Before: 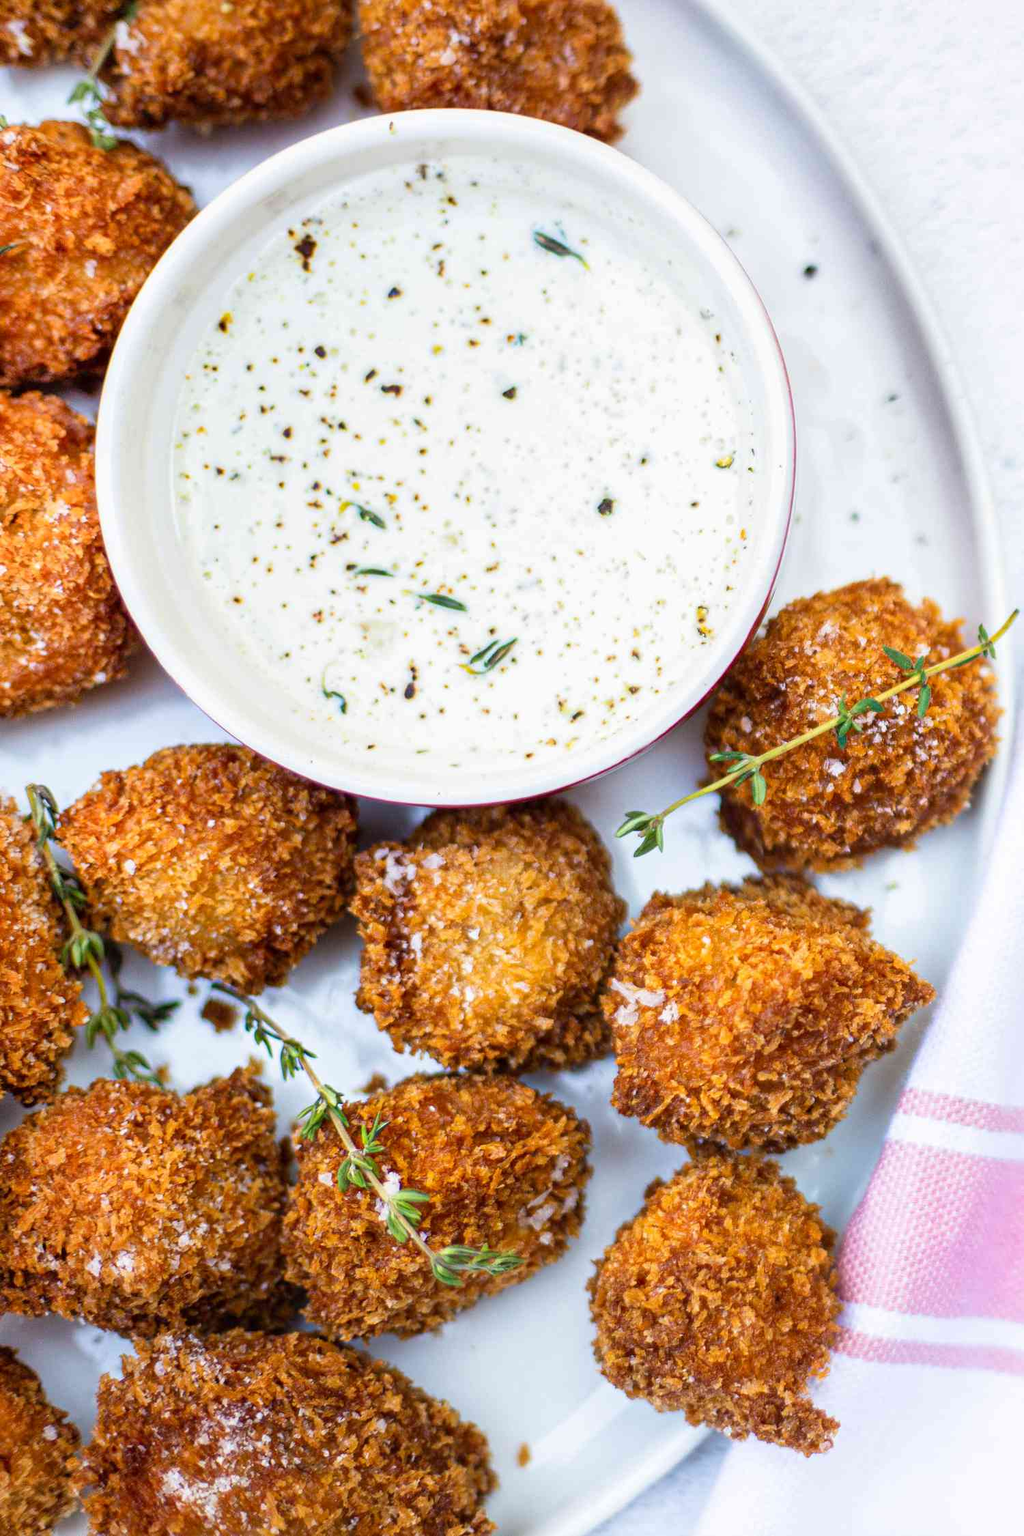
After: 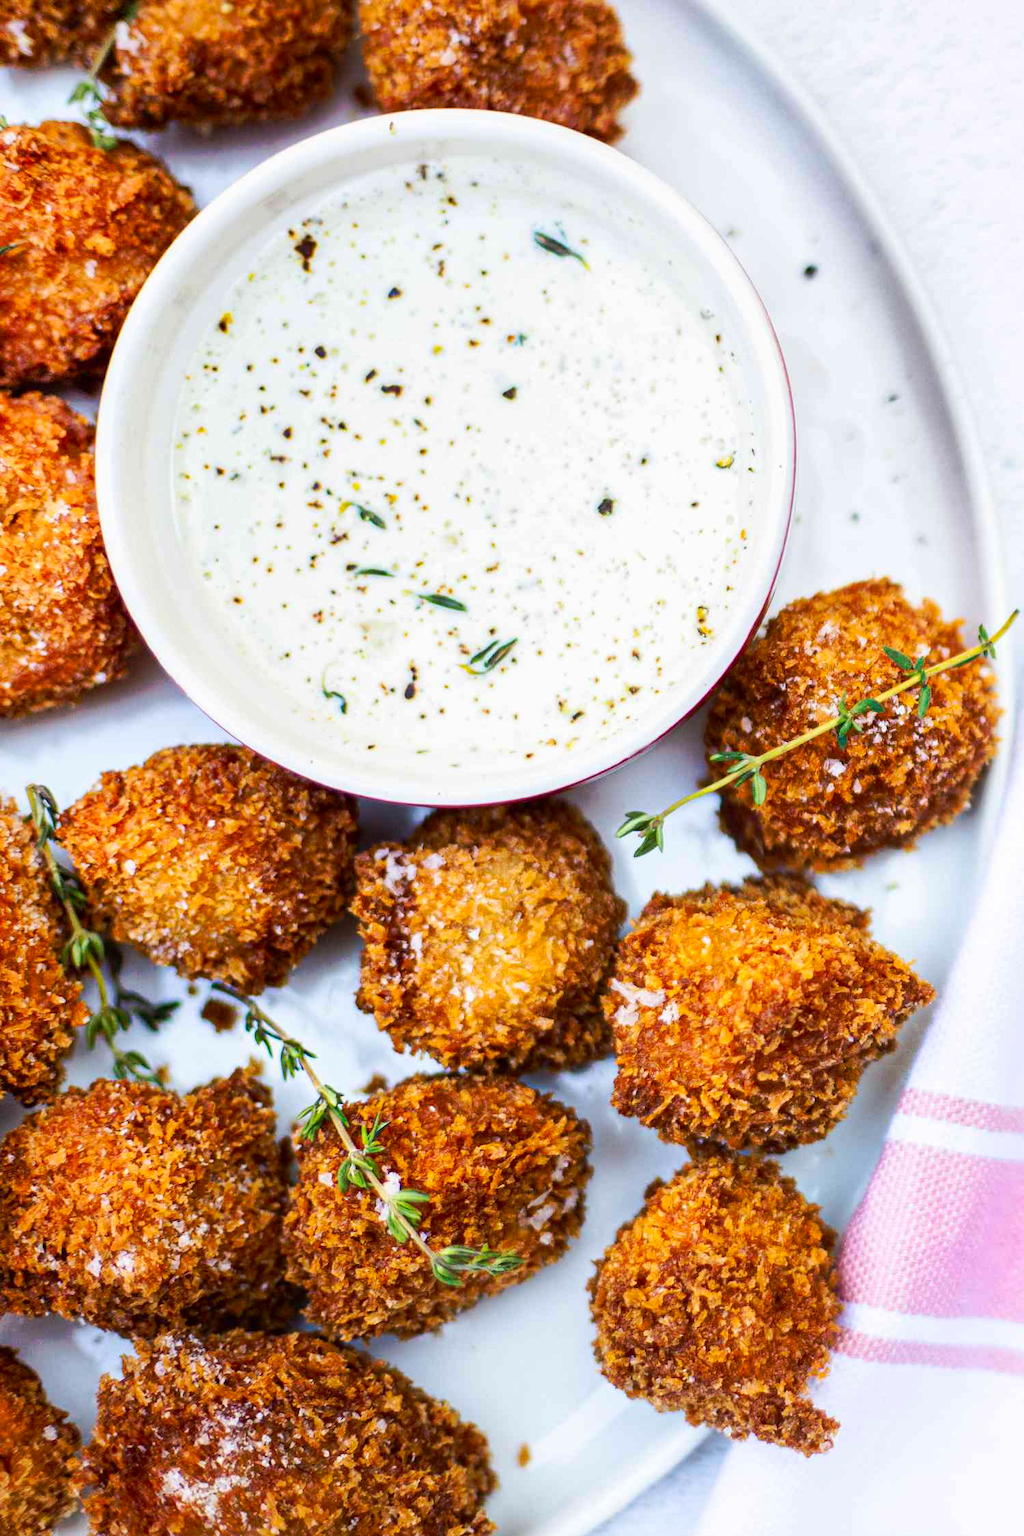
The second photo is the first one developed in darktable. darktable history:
tone curve: curves: ch0 [(0, 0) (0.003, 0.003) (0.011, 0.011) (0.025, 0.024) (0.044, 0.042) (0.069, 0.066) (0.1, 0.095) (0.136, 0.129) (0.177, 0.169) (0.224, 0.214) (0.277, 0.264) (0.335, 0.319) (0.399, 0.38) (0.468, 0.446) (0.543, 0.558) (0.623, 0.636) (0.709, 0.719) (0.801, 0.807) (0.898, 0.901) (1, 1)], preserve colors none
contrast brightness saturation: contrast 0.15, brightness -0.01, saturation 0.1
shadows and highlights: shadows 25, highlights -25
